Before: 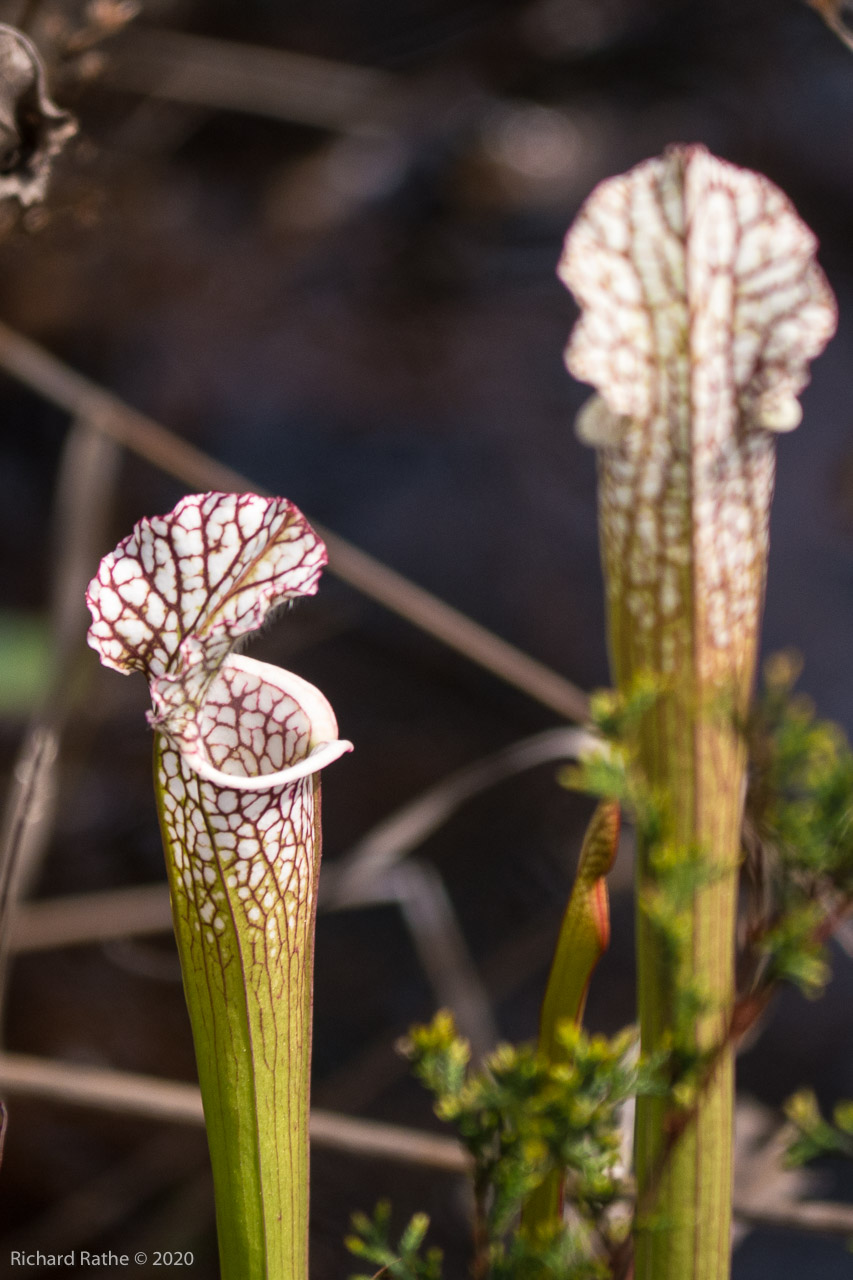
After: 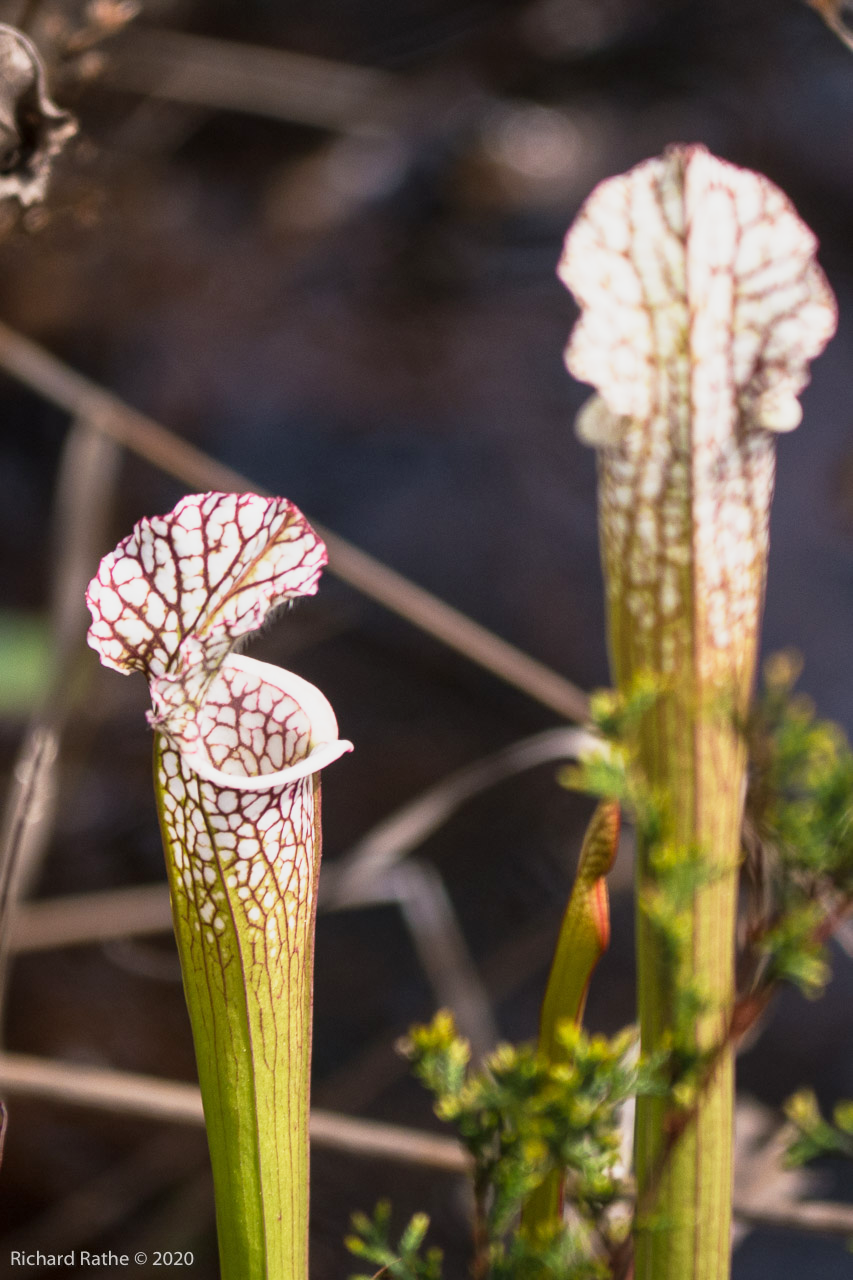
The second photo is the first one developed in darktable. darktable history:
color balance: on, module defaults
base curve: curves: ch0 [(0, 0) (0.088, 0.125) (0.176, 0.251) (0.354, 0.501) (0.613, 0.749) (1, 0.877)], preserve colors none
